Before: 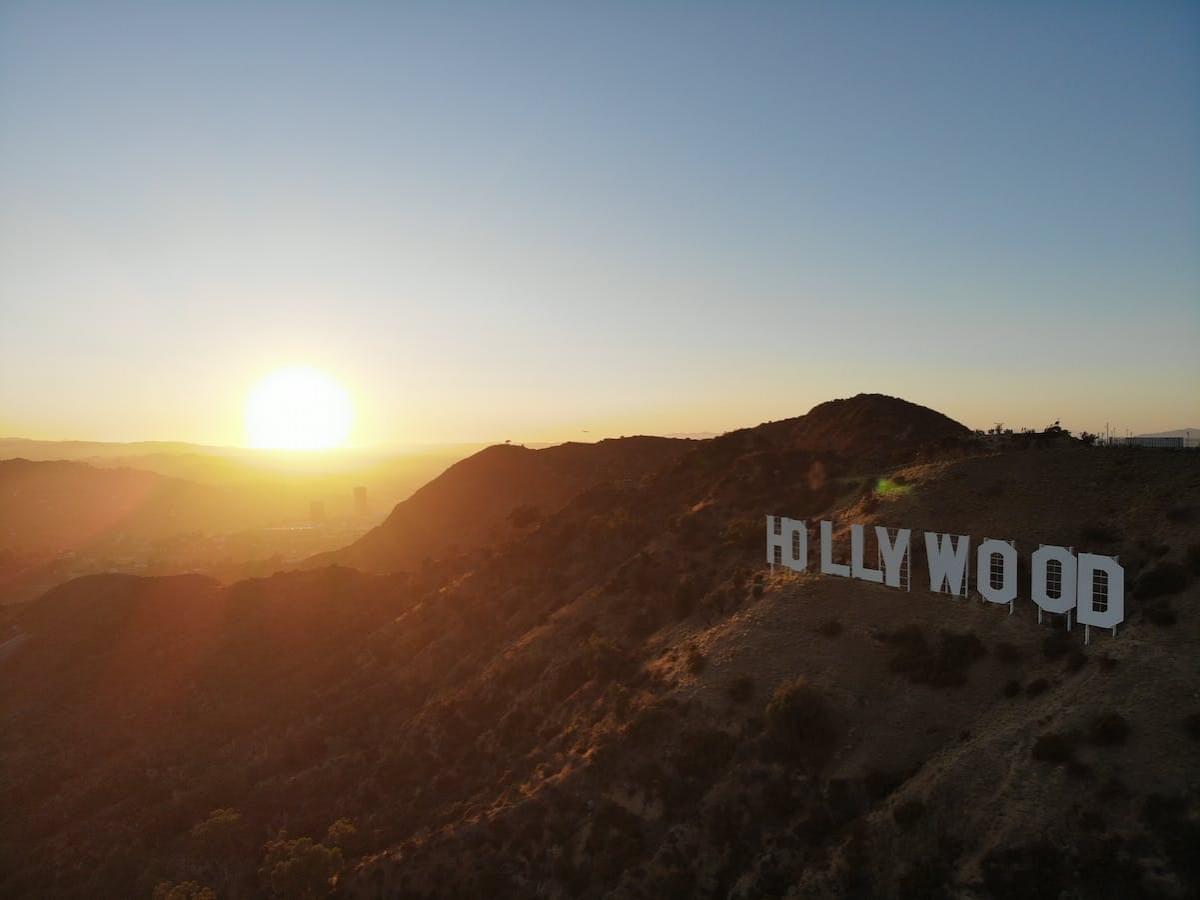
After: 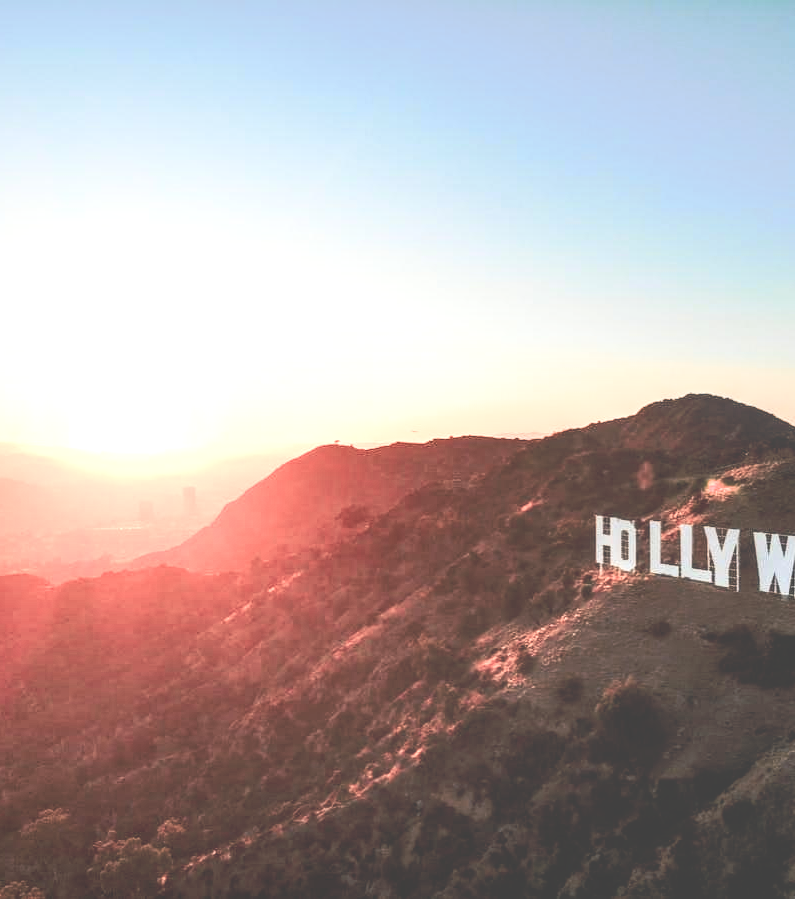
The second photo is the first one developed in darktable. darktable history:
color zones: curves: ch2 [(0, 0.488) (0.143, 0.417) (0.286, 0.212) (0.429, 0.179) (0.571, 0.154) (0.714, 0.415) (0.857, 0.495) (1, 0.488)]
tone curve: curves: ch0 [(0, 0) (0.003, 0.298) (0.011, 0.298) (0.025, 0.298) (0.044, 0.3) (0.069, 0.302) (0.1, 0.312) (0.136, 0.329) (0.177, 0.354) (0.224, 0.376) (0.277, 0.408) (0.335, 0.453) (0.399, 0.503) (0.468, 0.562) (0.543, 0.623) (0.623, 0.686) (0.709, 0.754) (0.801, 0.825) (0.898, 0.873) (1, 1)], preserve colors none
crop and rotate: left 14.317%, right 19.383%
base curve: curves: ch0 [(0, 0) (0.005, 0.002) (0.15, 0.3) (0.4, 0.7) (0.75, 0.95) (1, 1)], preserve colors none
local contrast: highlights 5%, shadows 3%, detail 182%
contrast brightness saturation: contrast 0.199, brightness 0.162, saturation 0.223
